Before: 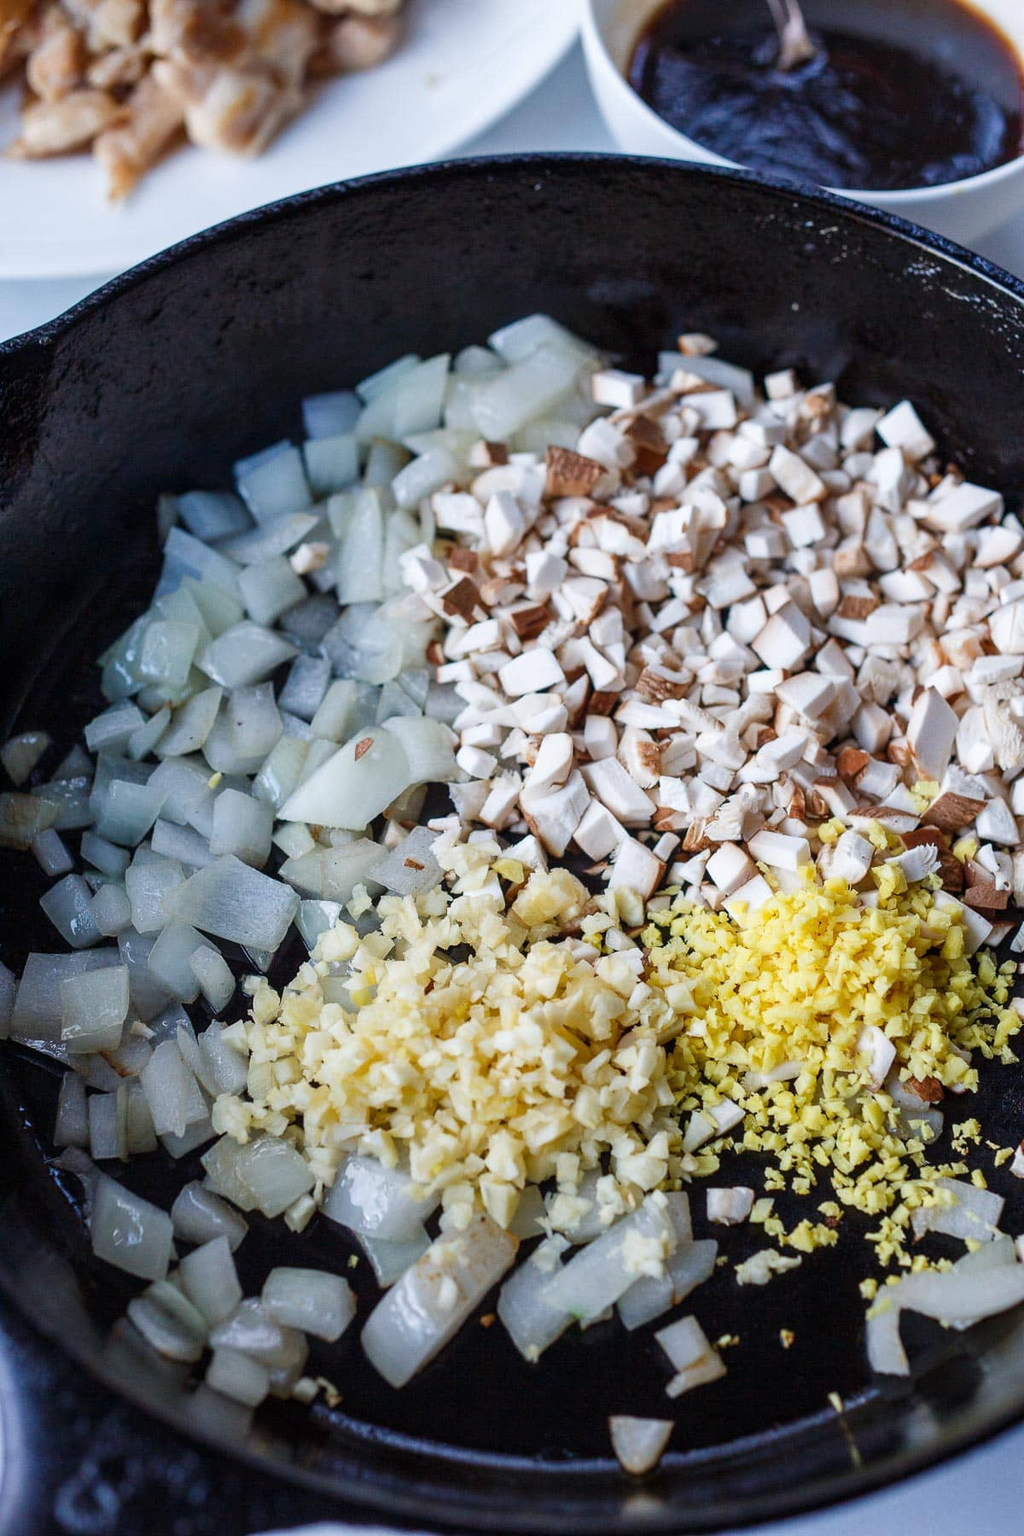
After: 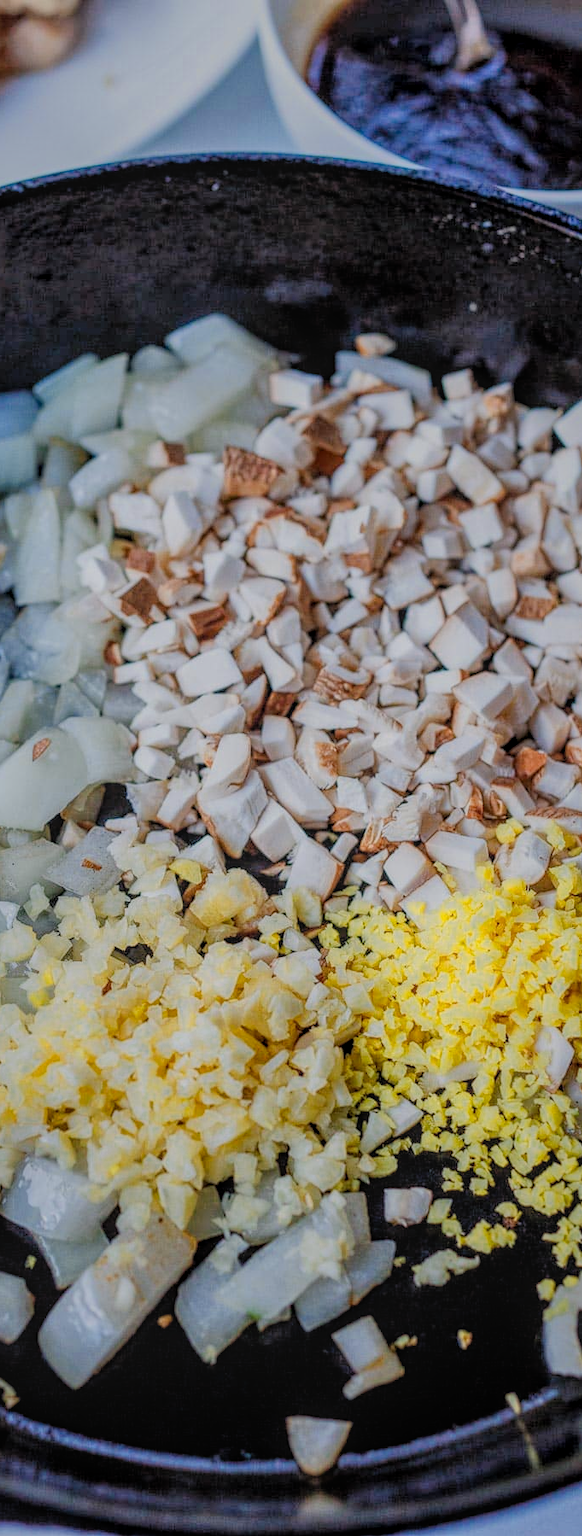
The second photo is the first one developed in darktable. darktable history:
crop: left 31.56%, top 0.005%, right 11.585%
filmic rgb: black relative exposure -8.87 EV, white relative exposure 4.99 EV, threshold 5.94 EV, target black luminance 0%, hardness 3.77, latitude 66.52%, contrast 0.82, highlights saturation mix 10.99%, shadows ↔ highlights balance 20.32%, enable highlight reconstruction true
local contrast: highlights 74%, shadows 55%, detail 177%, midtone range 0.206
color zones: curves: ch0 [(0.099, 0.624) (0.257, 0.596) (0.384, 0.376) (0.529, 0.492) (0.697, 0.564) (0.768, 0.532) (0.908, 0.644)]; ch1 [(0.112, 0.564) (0.254, 0.612) (0.432, 0.676) (0.592, 0.456) (0.743, 0.684) (0.888, 0.536)]; ch2 [(0.25, 0.5) (0.469, 0.36) (0.75, 0.5)]
shadows and highlights: shadows 29.92
